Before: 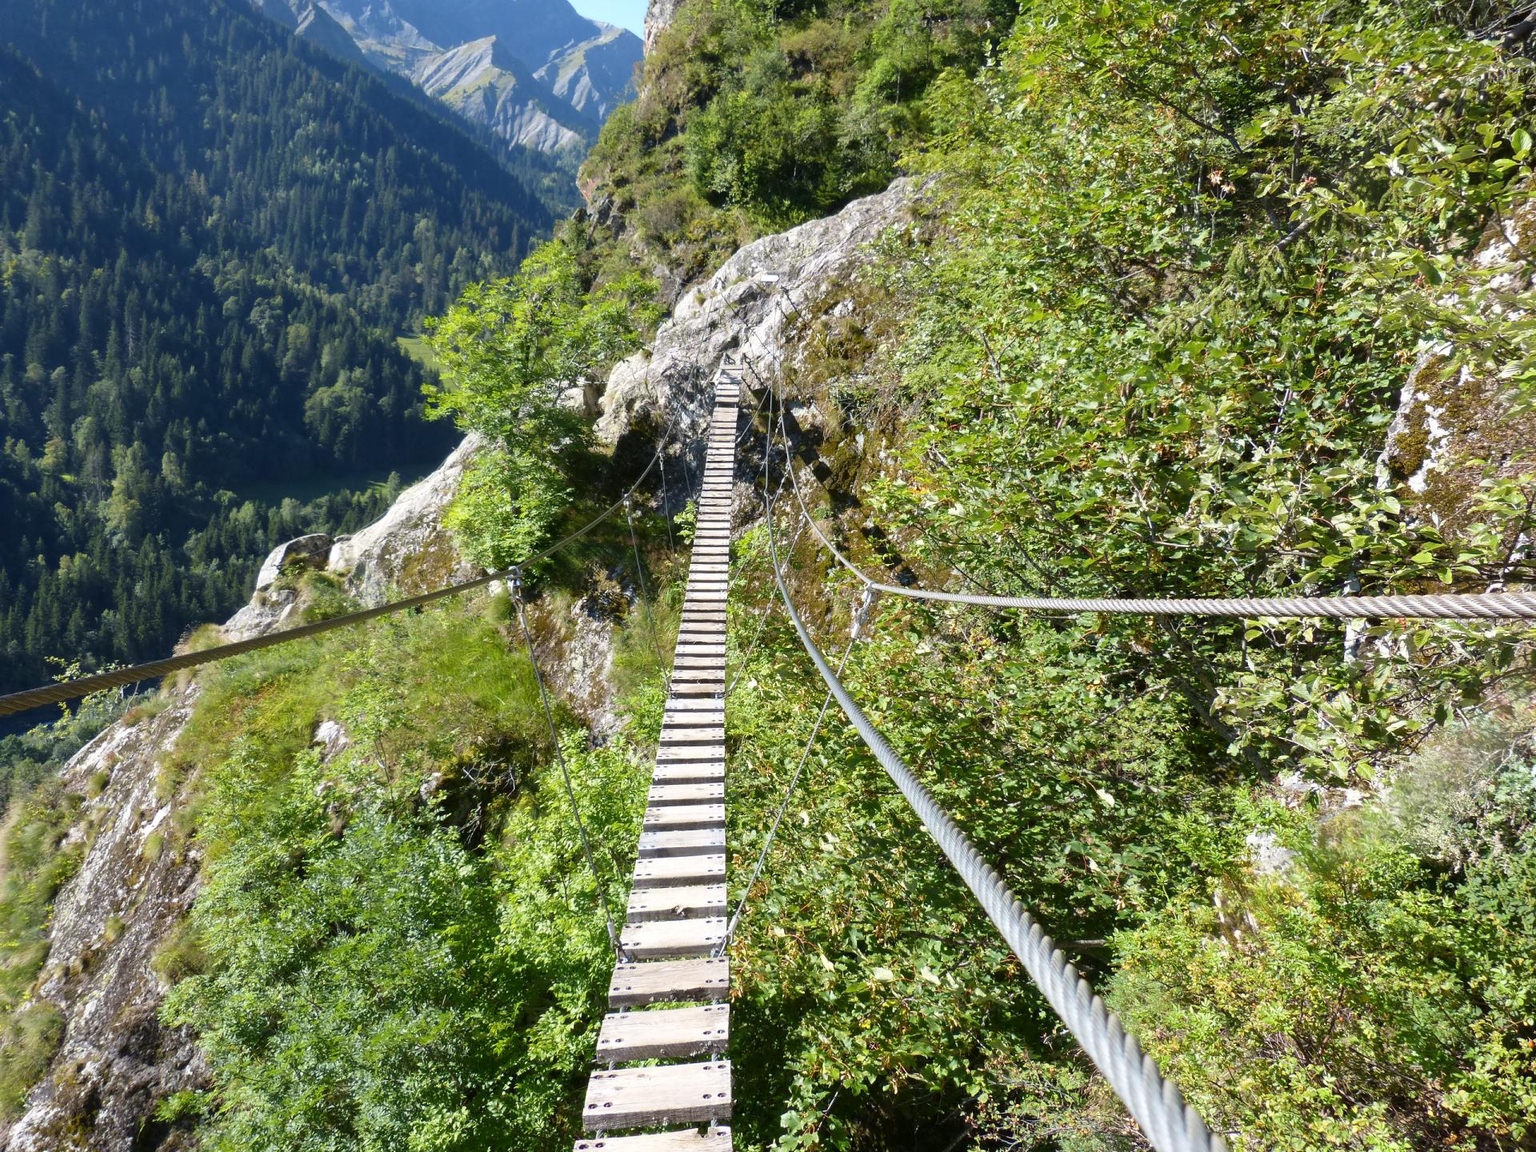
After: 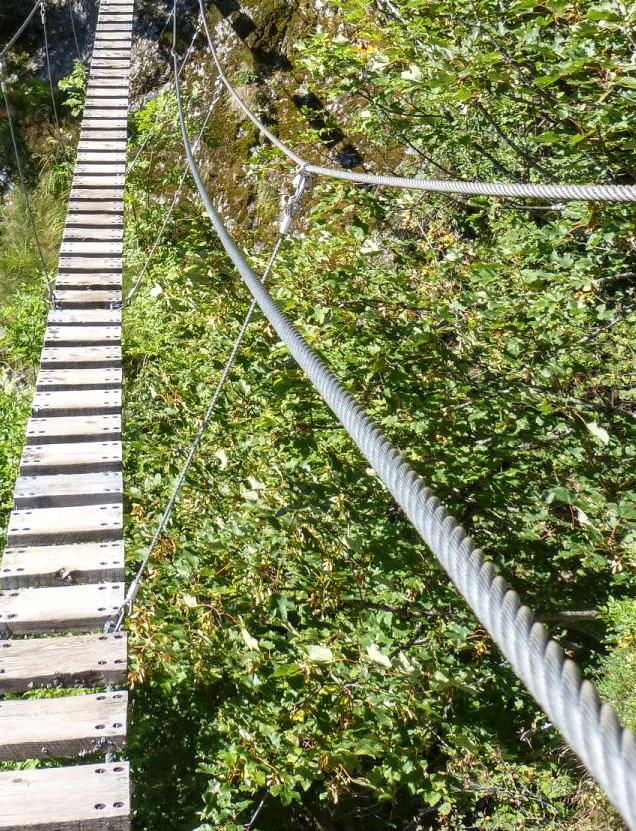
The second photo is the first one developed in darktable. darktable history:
crop: left 40.878%, top 39.176%, right 25.993%, bottom 3.081%
local contrast: on, module defaults
